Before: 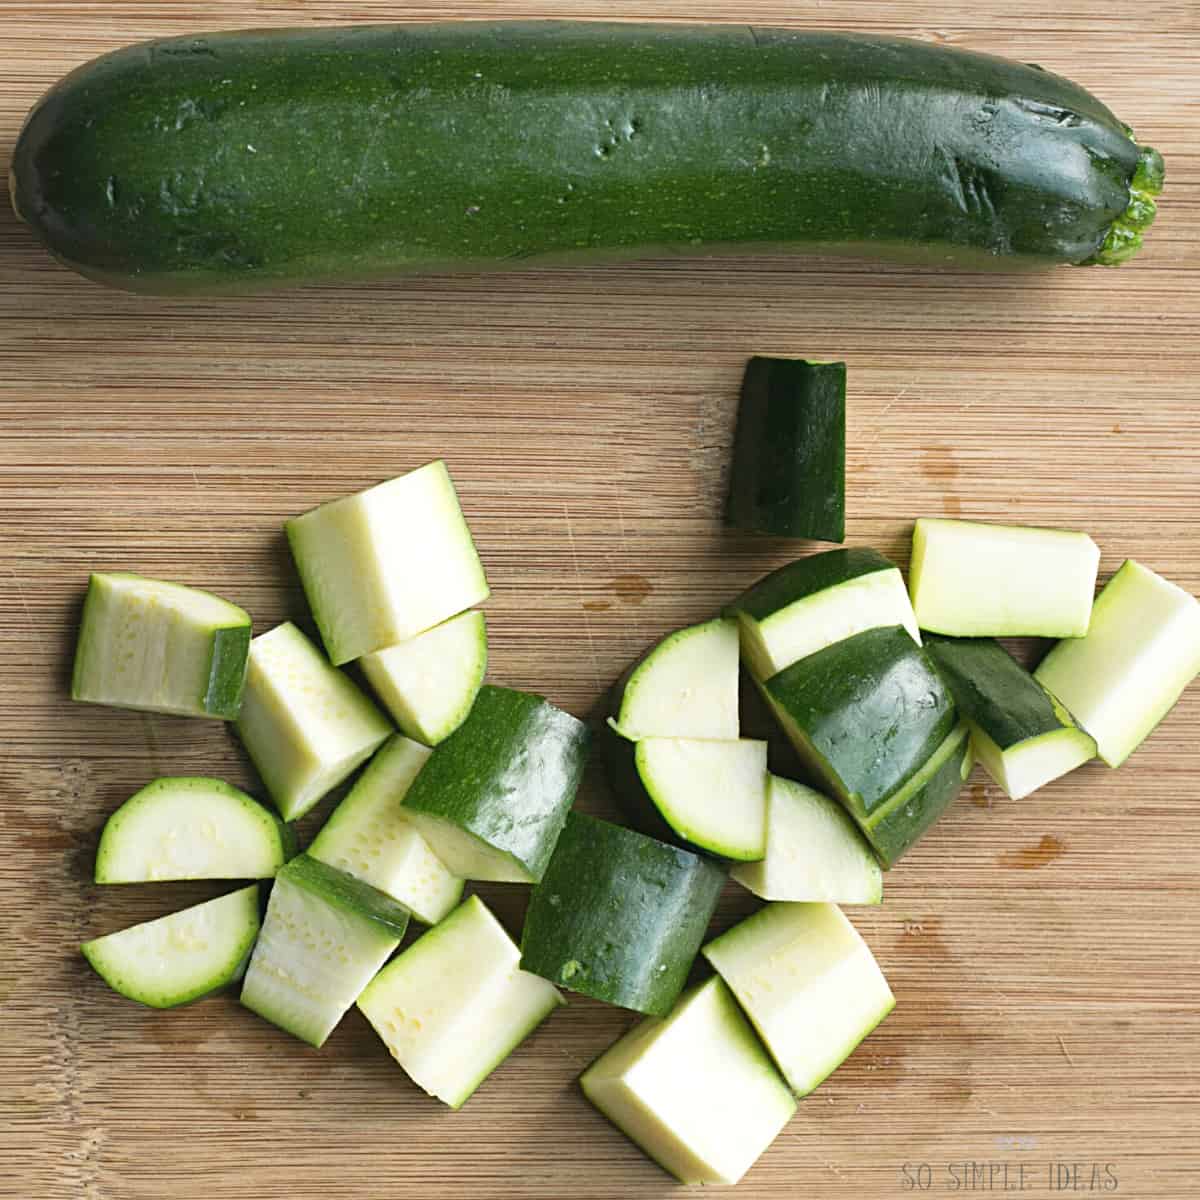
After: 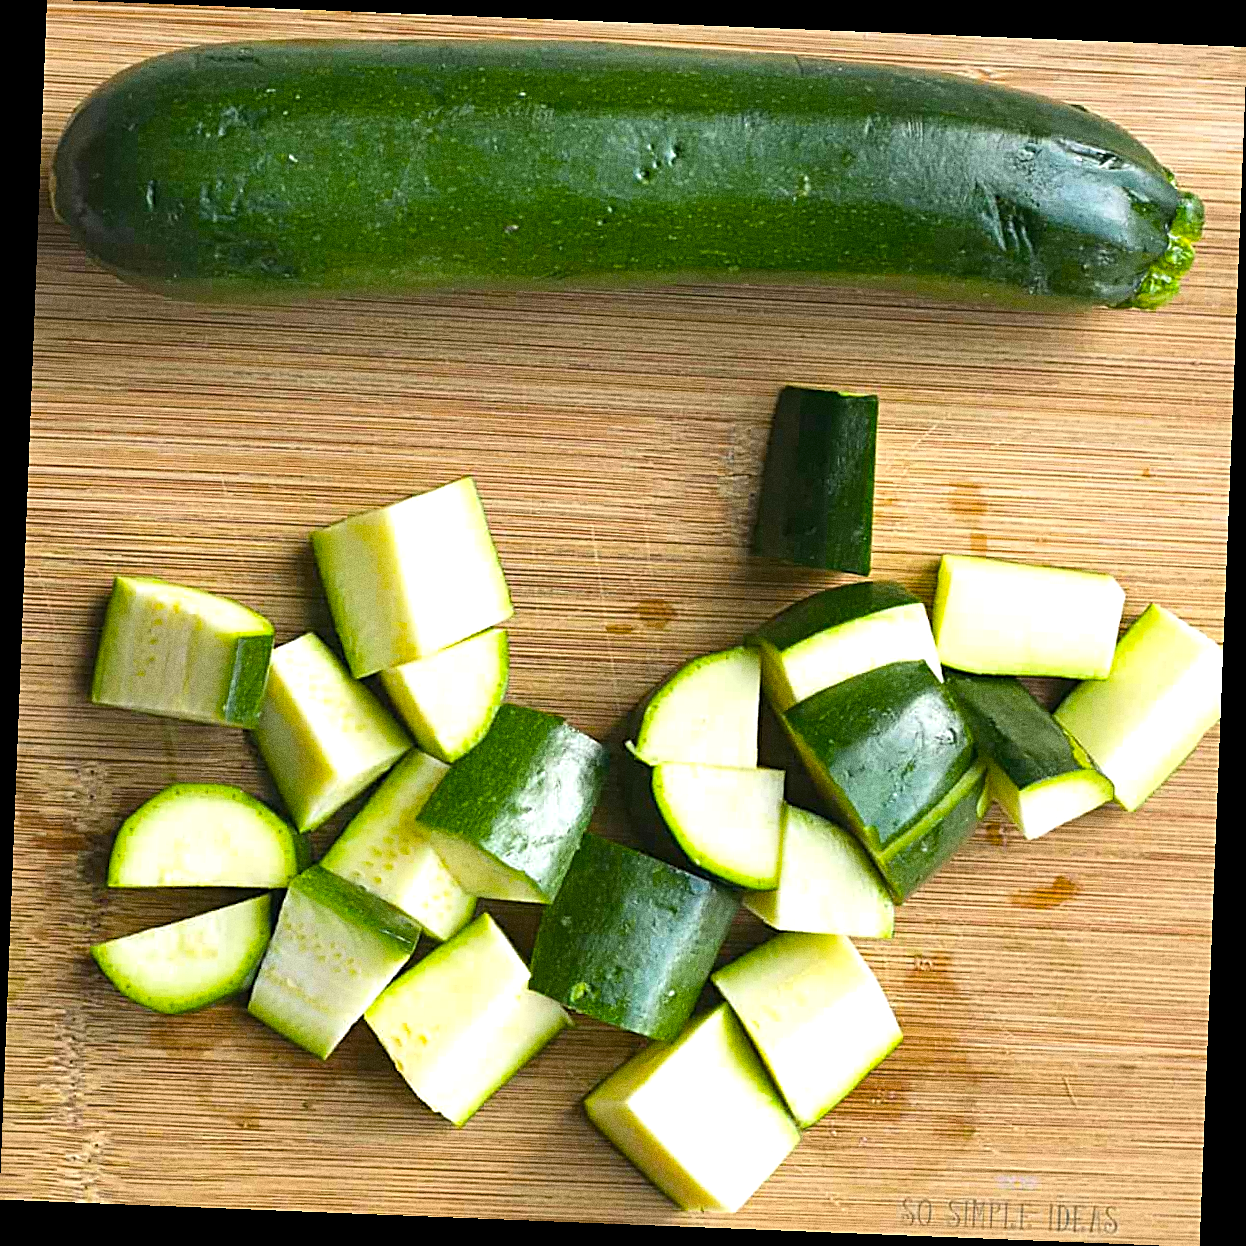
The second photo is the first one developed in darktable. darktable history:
color balance rgb: perceptual saturation grading › global saturation 36%, perceptual brilliance grading › global brilliance 10%, global vibrance 20%
grain: coarseness 0.09 ISO, strength 40%
rotate and perspective: rotation 2.27°, automatic cropping off
sharpen: on, module defaults
